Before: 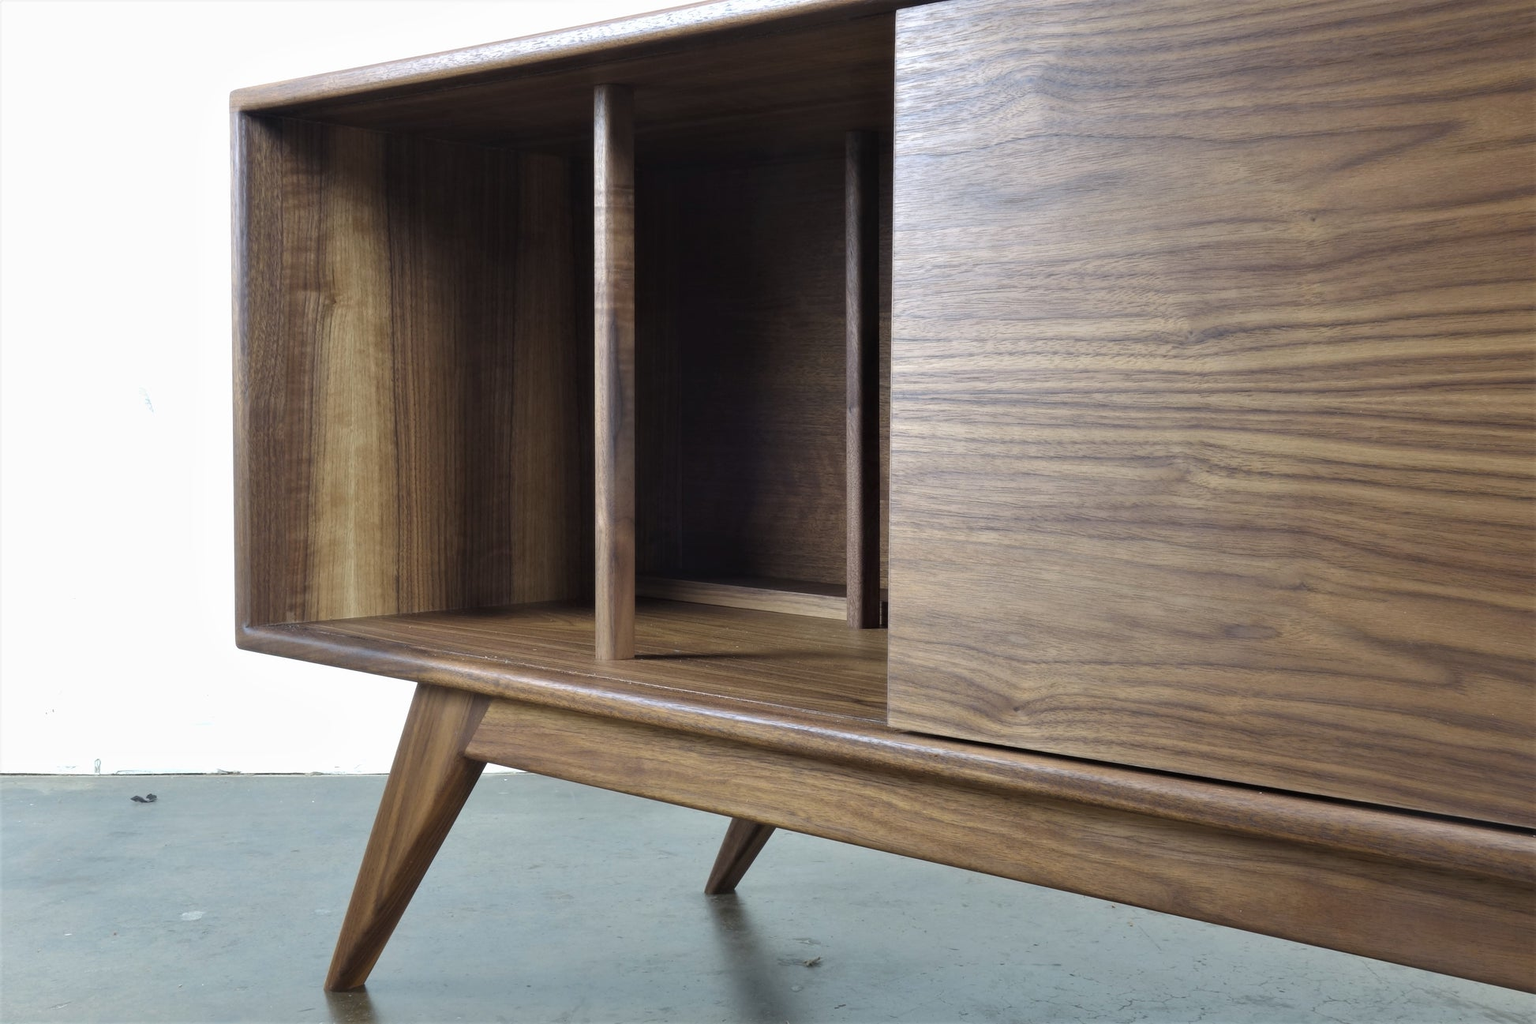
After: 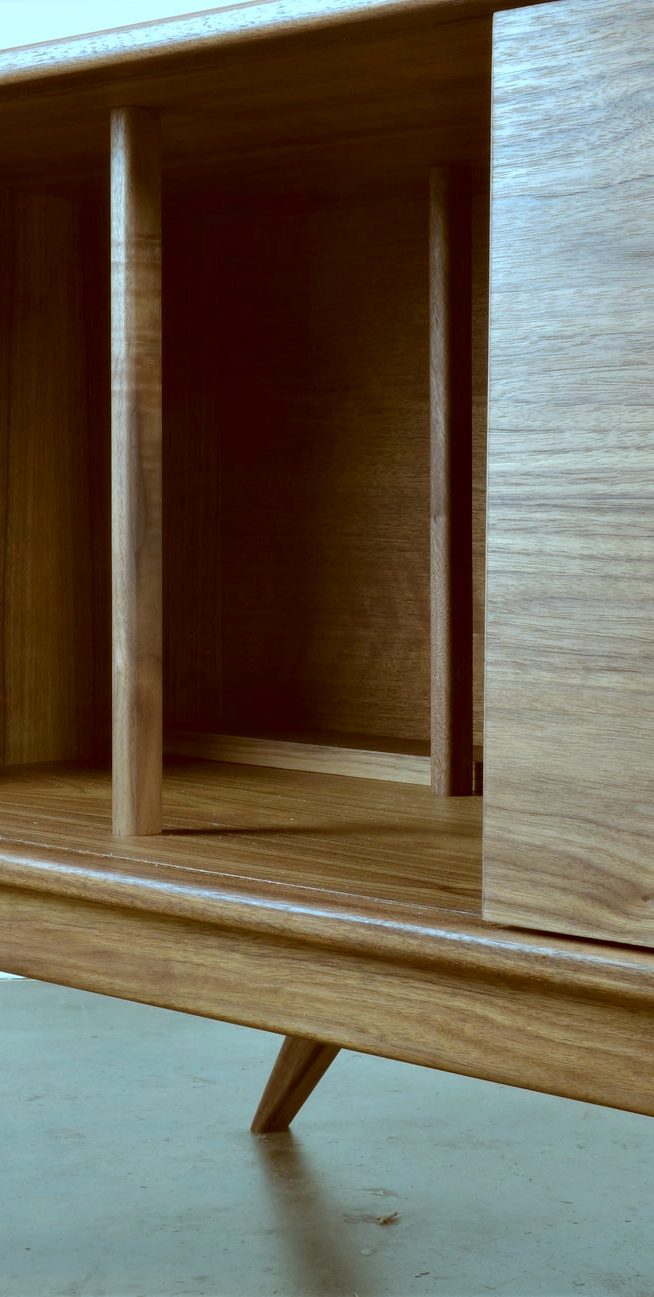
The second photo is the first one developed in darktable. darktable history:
exposure: black level correction 0.002, exposure -0.102 EV, compensate highlight preservation false
color correction: highlights a* -14.64, highlights b* -16.08, shadows a* 10.83, shadows b* 29.51
crop: left 33.013%, right 33.377%
